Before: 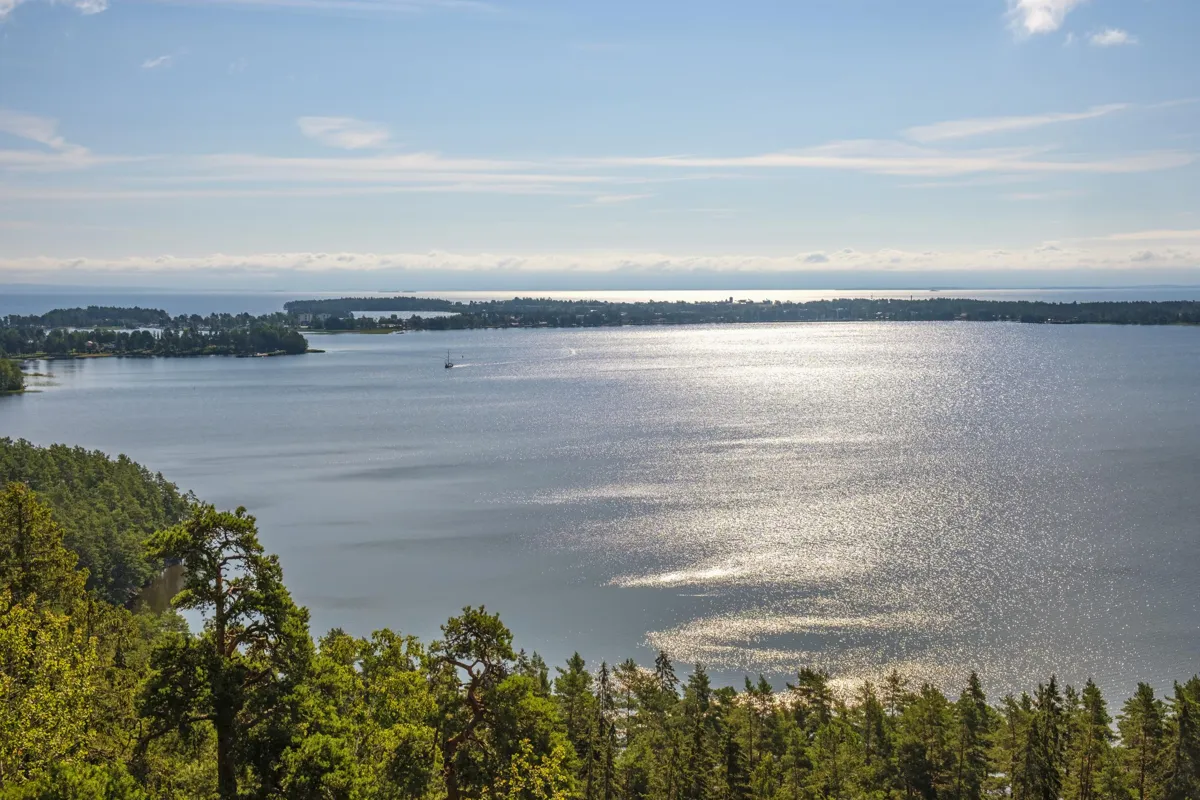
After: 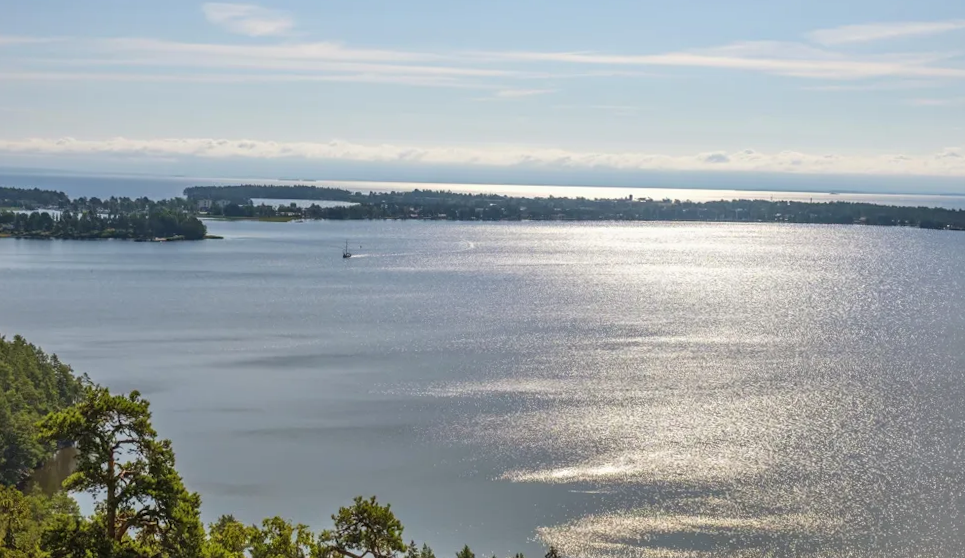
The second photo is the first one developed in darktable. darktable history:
crop: left 7.856%, top 11.836%, right 10.12%, bottom 15.387%
rotate and perspective: rotation 1.57°, crop left 0.018, crop right 0.982, crop top 0.039, crop bottom 0.961
